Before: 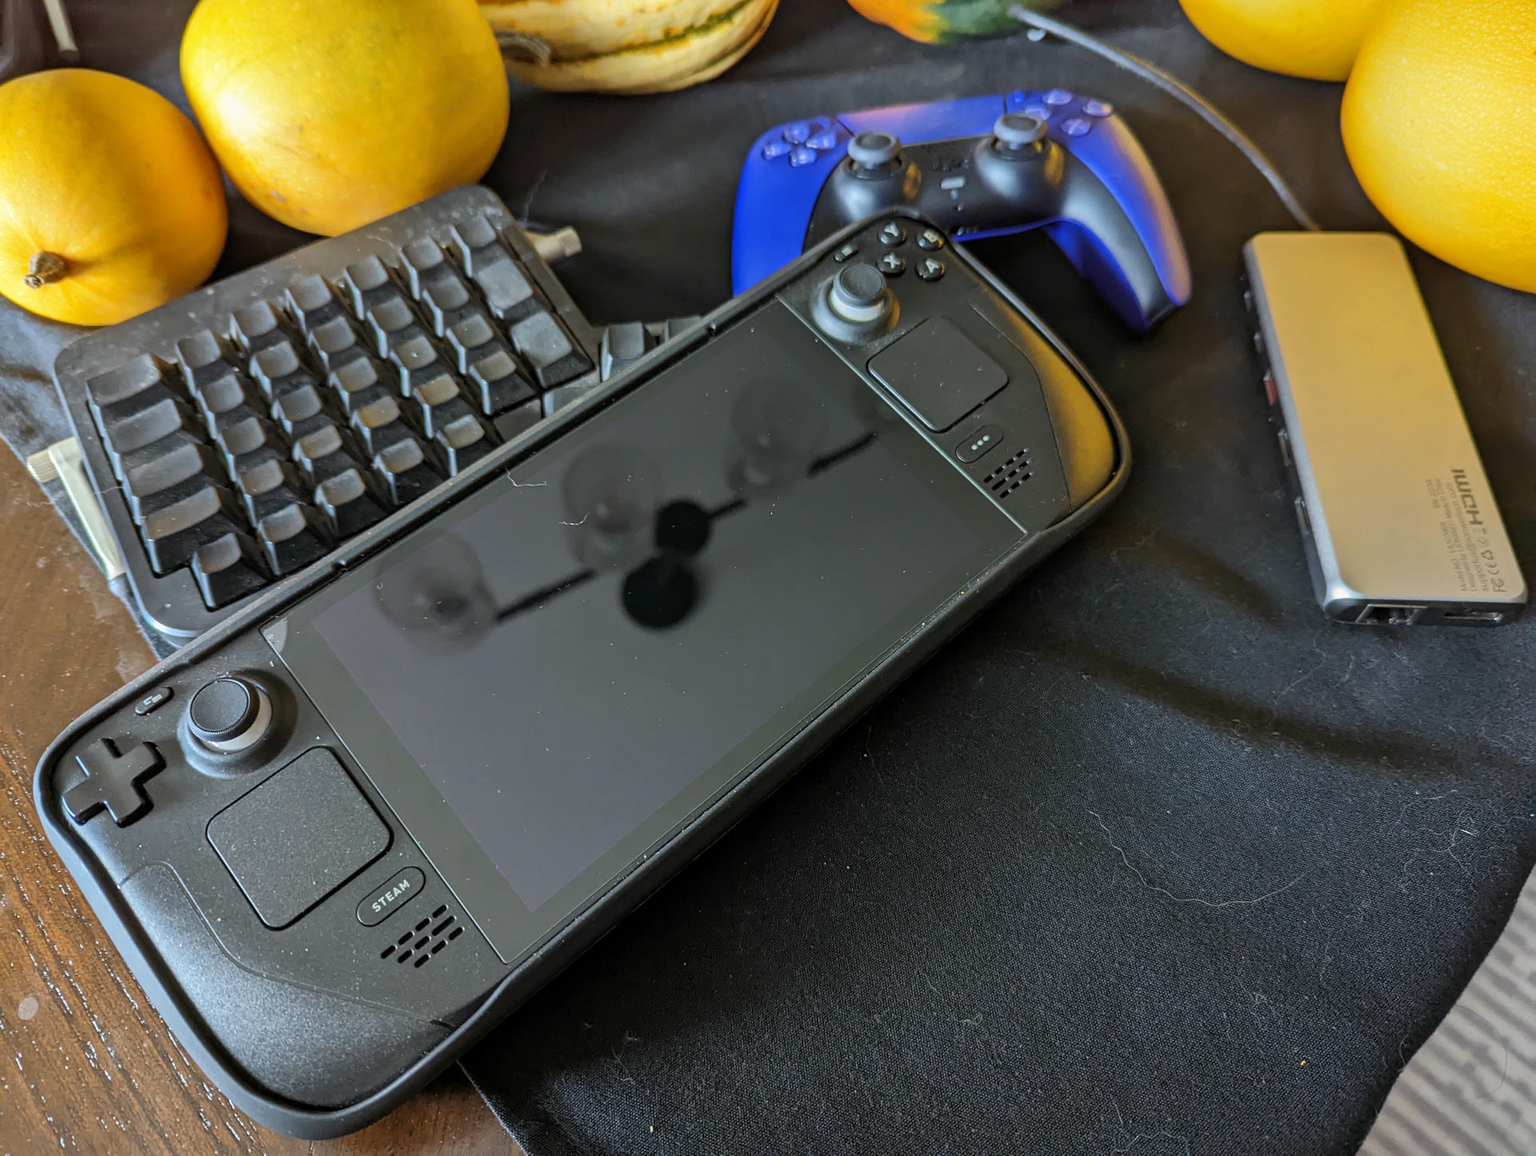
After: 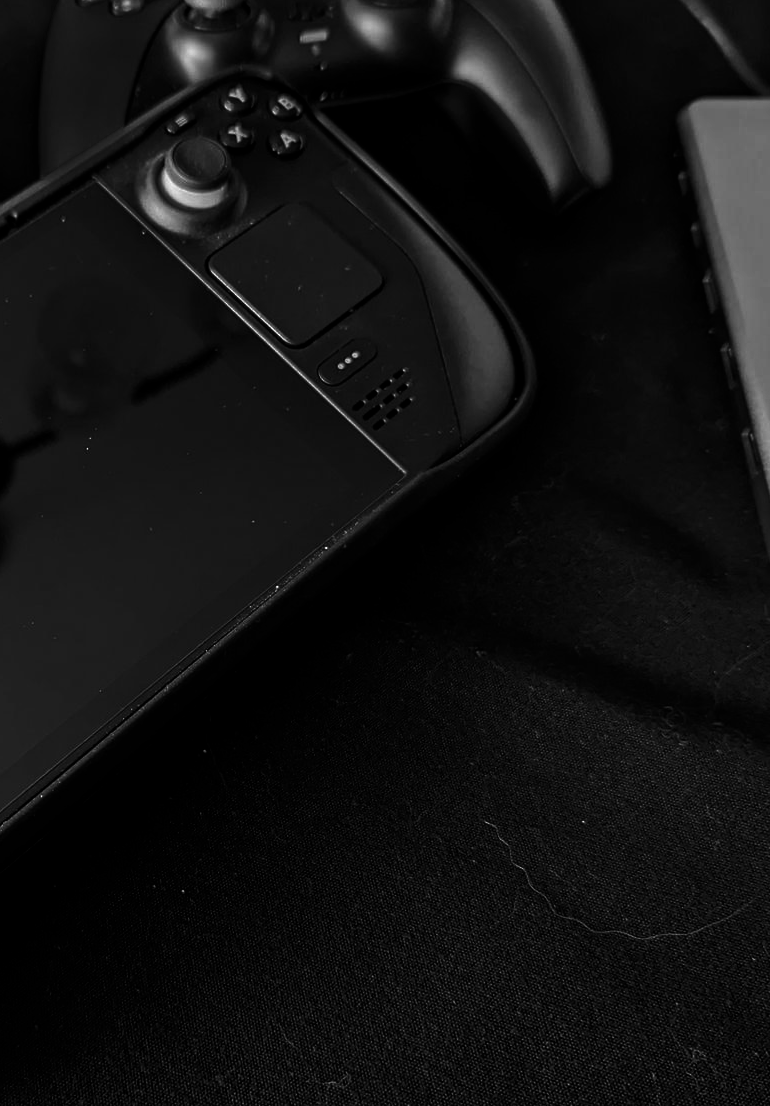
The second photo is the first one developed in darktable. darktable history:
color contrast: green-magenta contrast 0.8, blue-yellow contrast 1.1, unbound 0
color balance rgb: linear chroma grading › global chroma 50%, perceptual saturation grading › global saturation 2.34%, global vibrance 6.64%, contrast 12.71%, saturation formula JzAzBz (2021)
contrast brightness saturation: contrast -0.03, brightness -0.59, saturation -1
crop: left 45.721%, top 13.393%, right 14.118%, bottom 10.01%
